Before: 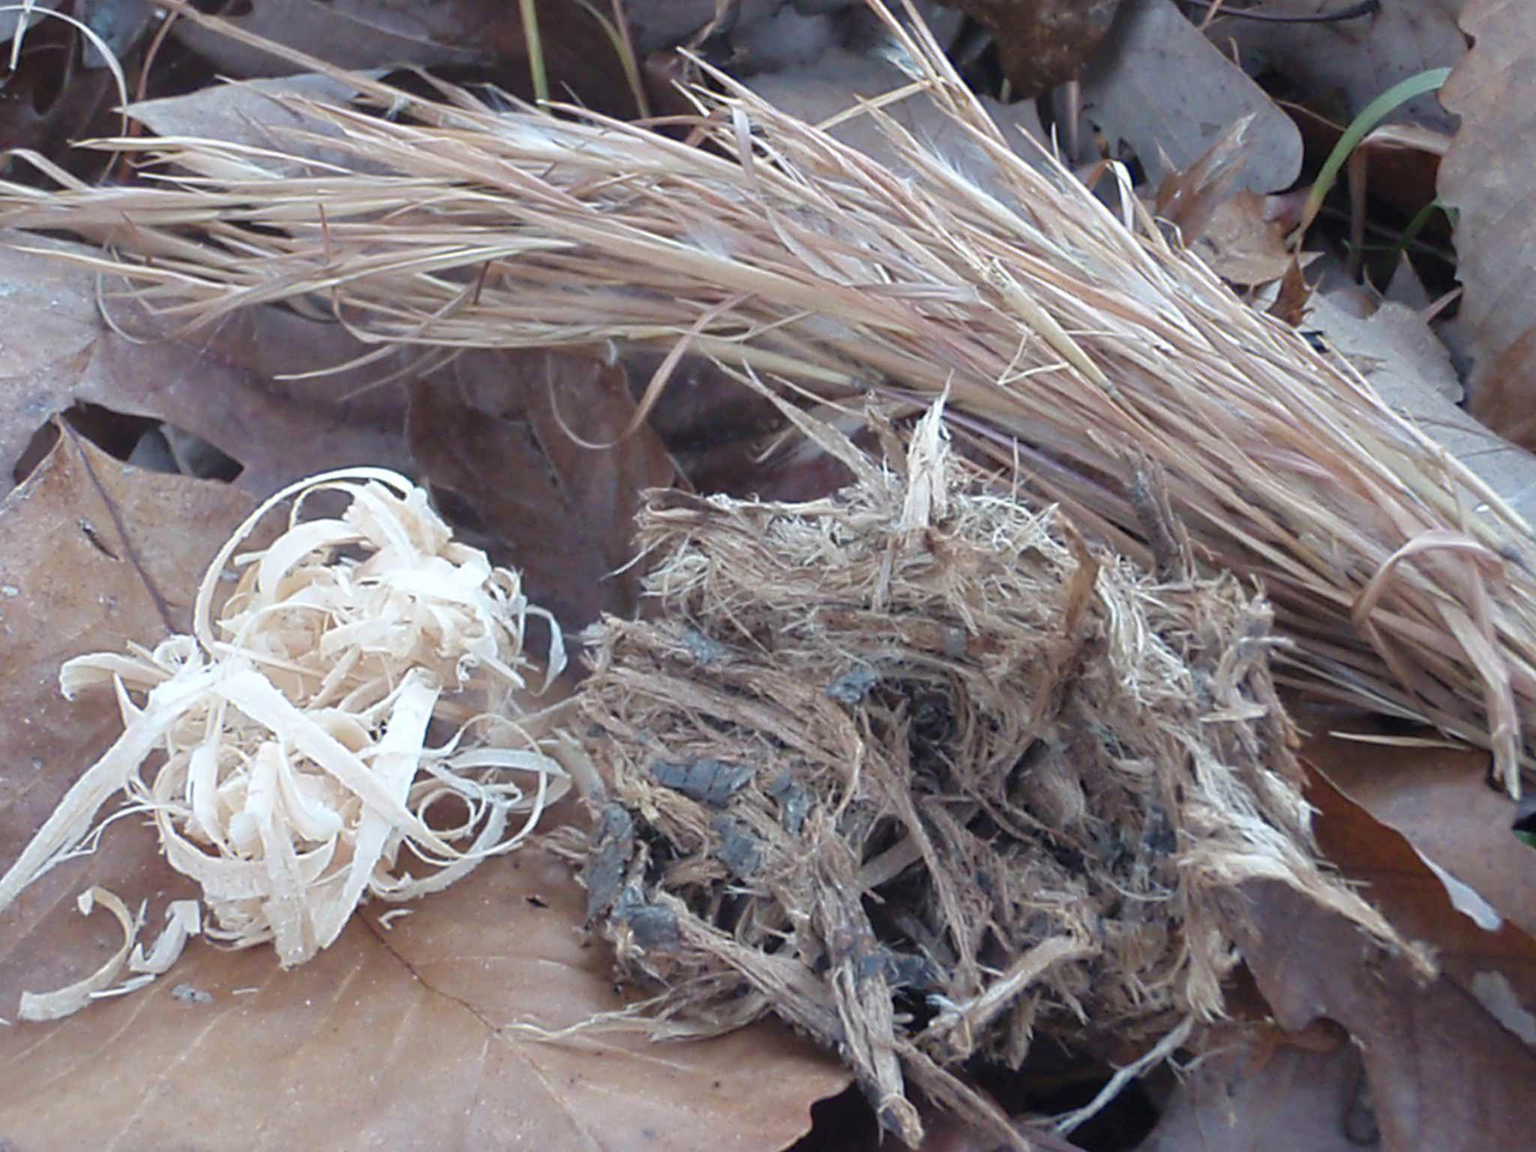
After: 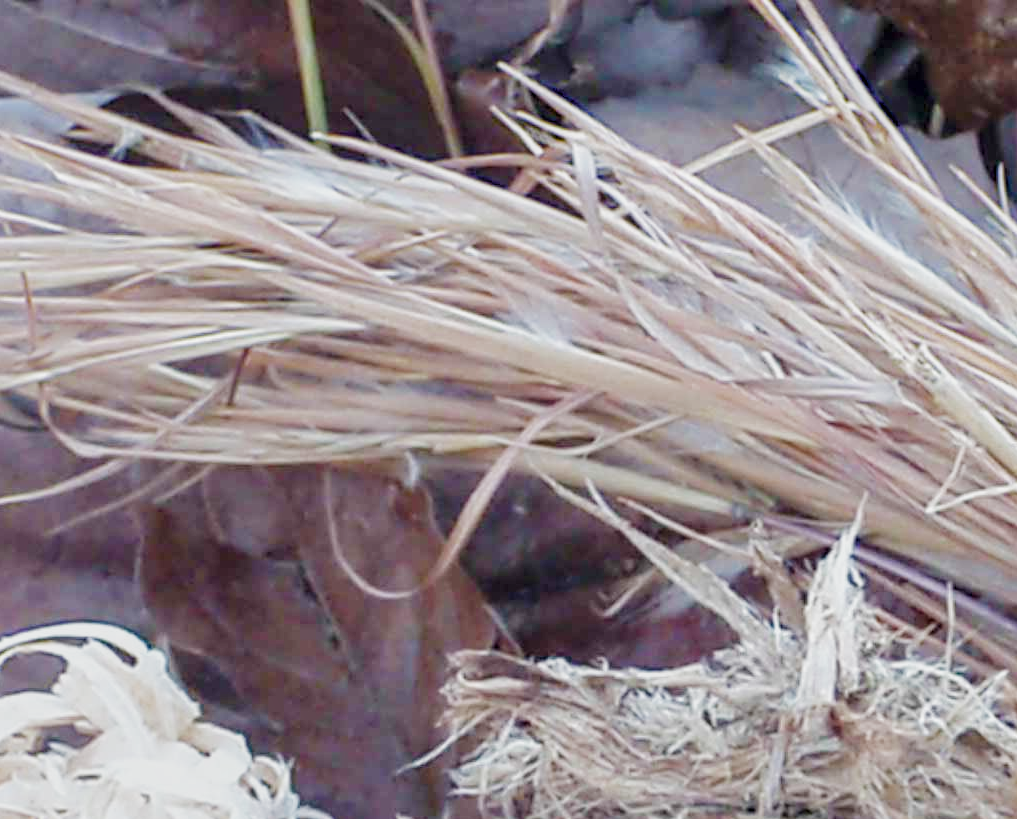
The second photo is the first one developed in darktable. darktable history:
shadows and highlights: shadows 25.88, highlights -26.17
color balance rgb: perceptual saturation grading › global saturation 29.383%, global vibrance 20%
crop: left 19.728%, right 30.572%, bottom 46.664%
local contrast: detail 130%
exposure: exposure 0.577 EV, compensate highlight preservation false
filmic rgb: black relative exposure -7.65 EV, white relative exposure 4.56 EV, threshold 5.96 EV, hardness 3.61, preserve chrominance no, color science v5 (2021), enable highlight reconstruction true
